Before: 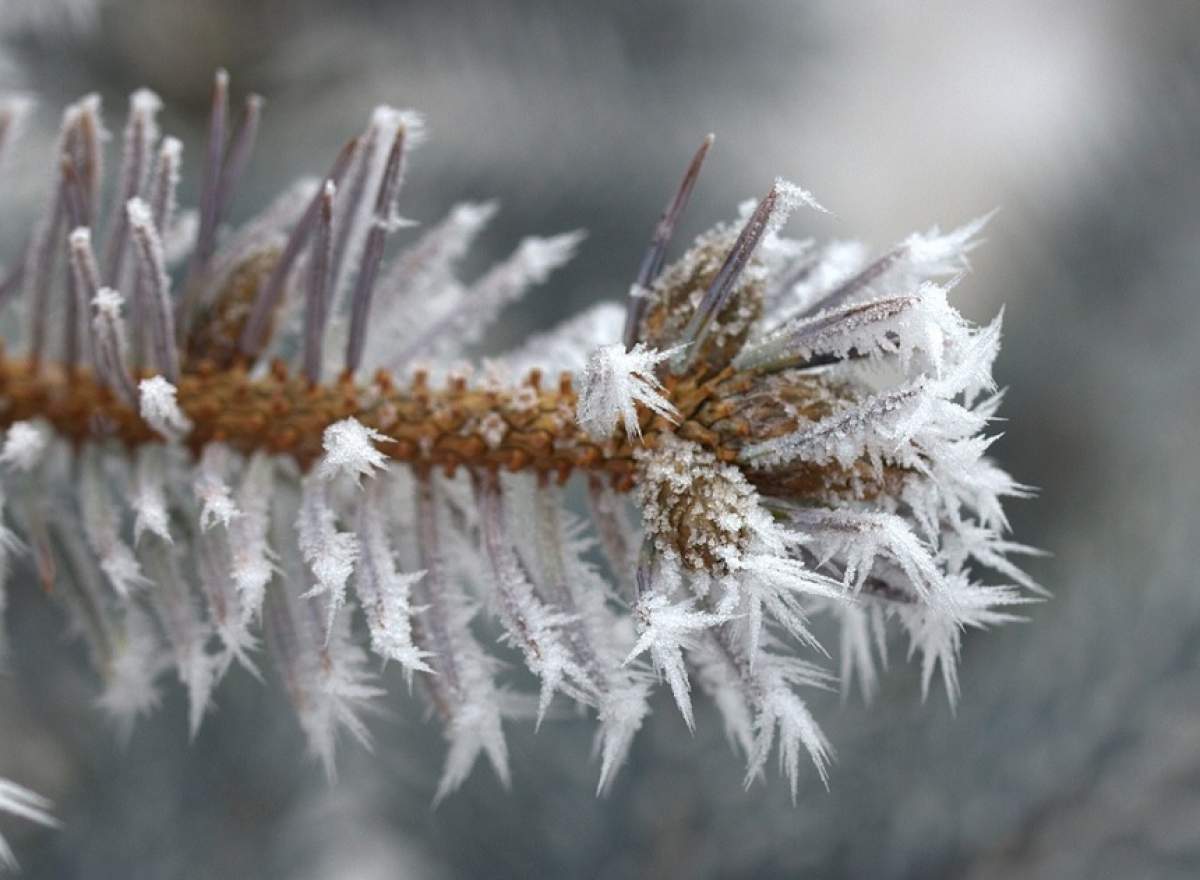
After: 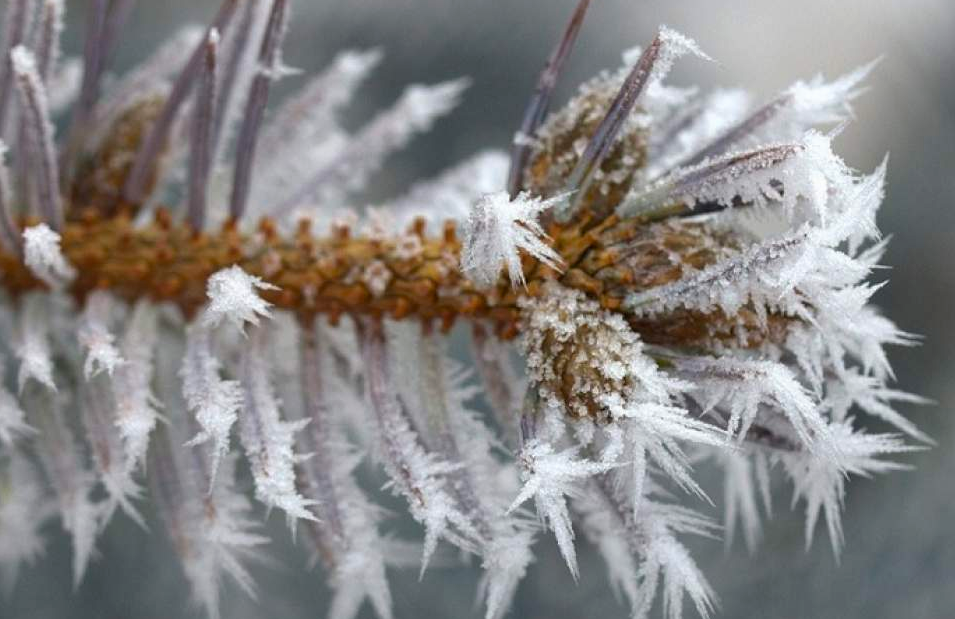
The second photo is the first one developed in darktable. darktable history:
local contrast: mode bilateral grid, contrast 10, coarseness 25, detail 115%, midtone range 0.2
exposure: exposure -0.047 EV, compensate exposure bias true, compensate highlight preservation false
crop: left 9.703%, top 17.297%, right 10.647%, bottom 12.334%
color balance rgb: global offset › hue 170.3°, perceptual saturation grading › global saturation 19.703%
